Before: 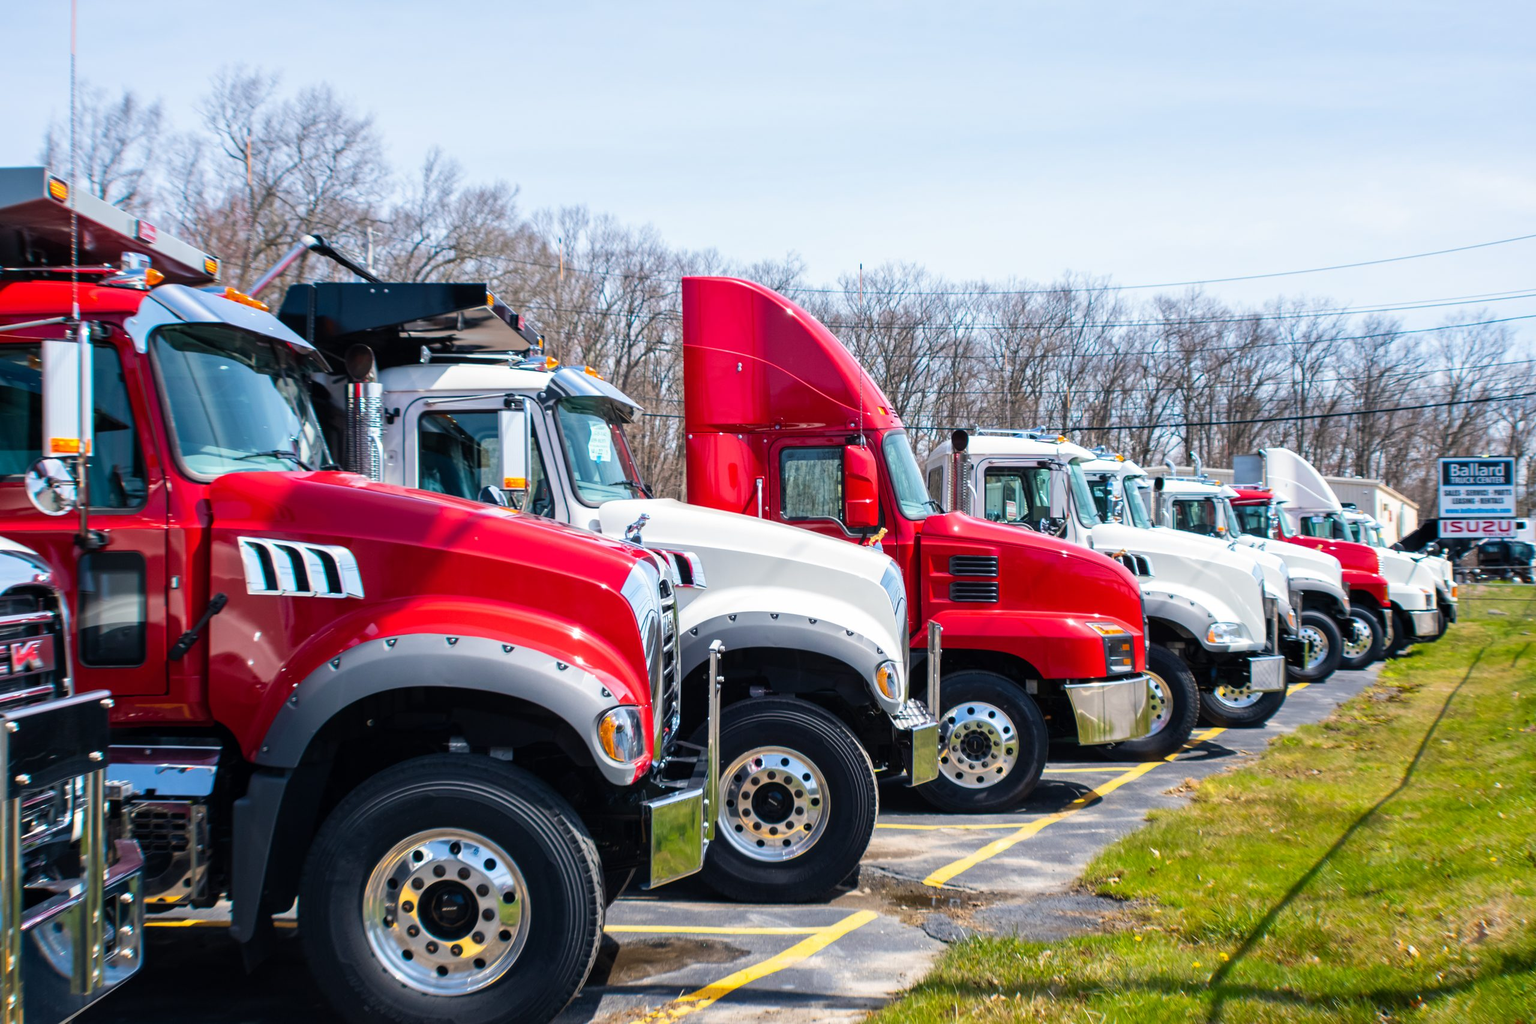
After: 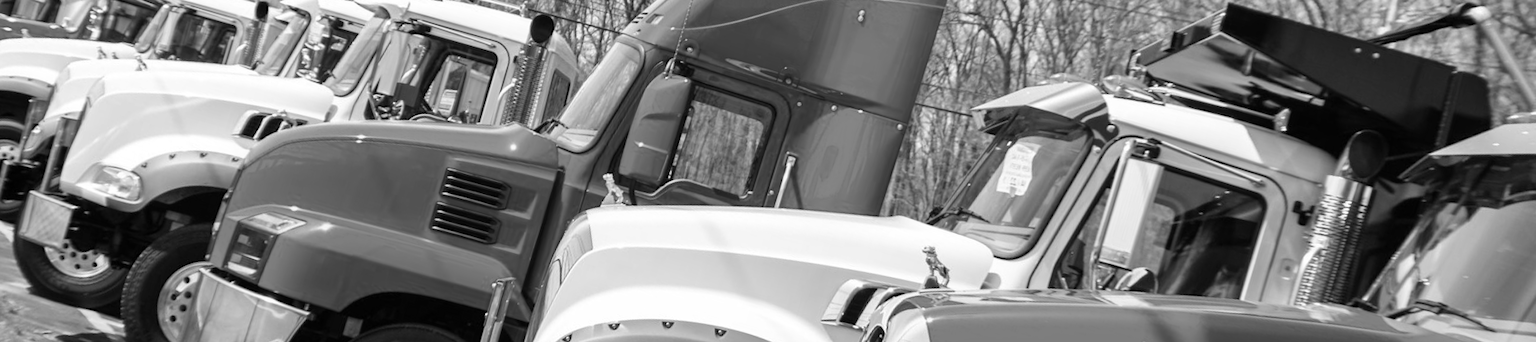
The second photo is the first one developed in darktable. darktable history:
exposure: exposure 0 EV, compensate highlight preservation false
monochrome: on, module defaults
crop and rotate: angle 16.12°, top 30.835%, bottom 35.653%
